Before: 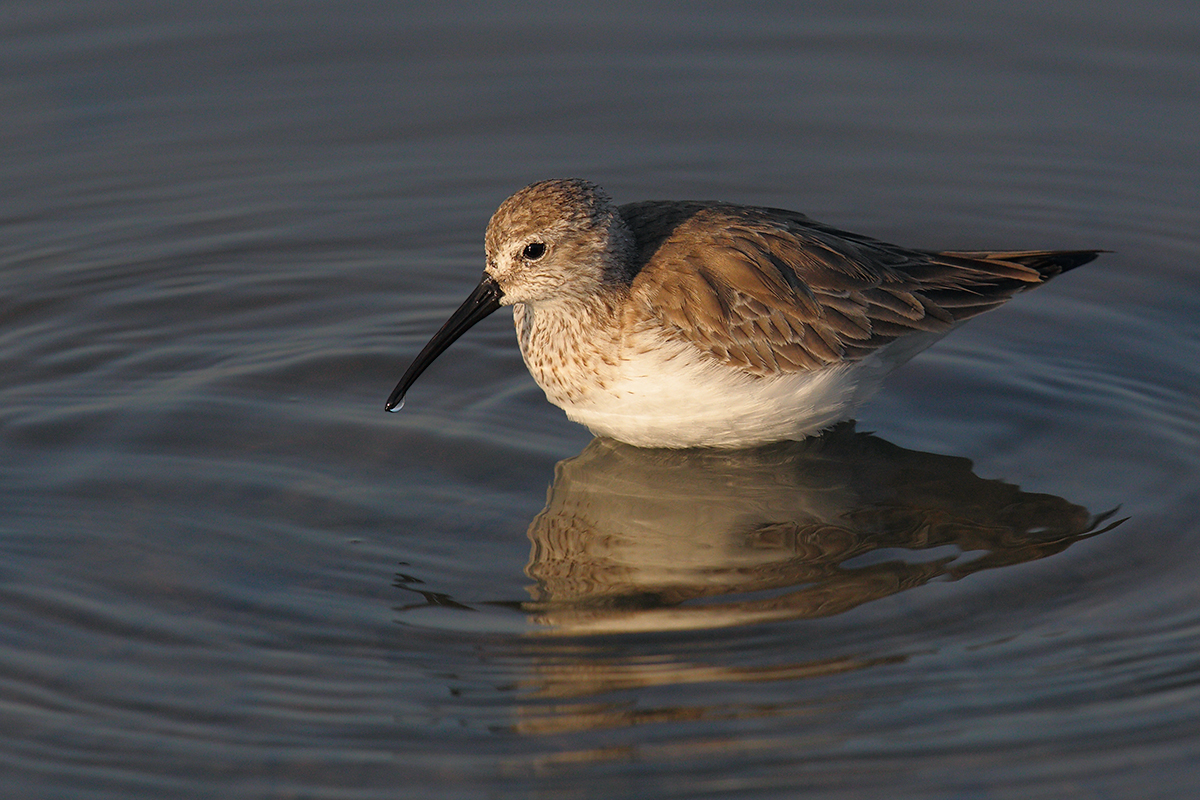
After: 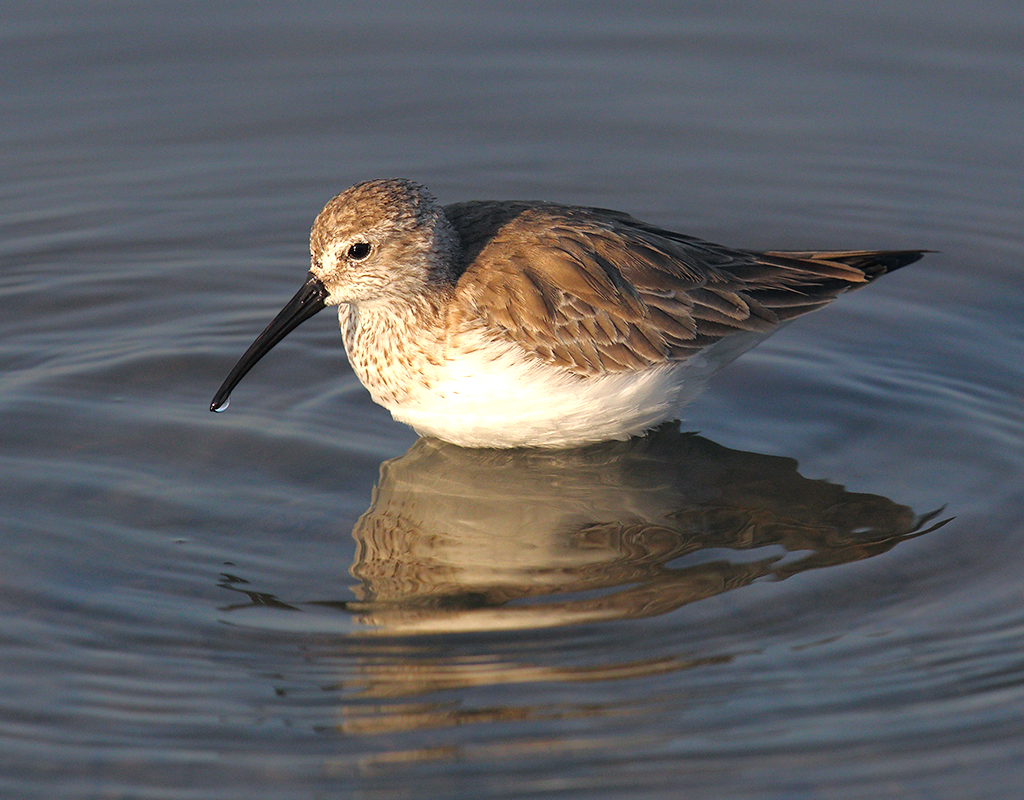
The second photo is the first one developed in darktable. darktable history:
white balance: red 0.98, blue 1.034
exposure: black level correction 0, exposure 0.7 EV, compensate exposure bias true, compensate highlight preservation false
crop and rotate: left 14.584%
